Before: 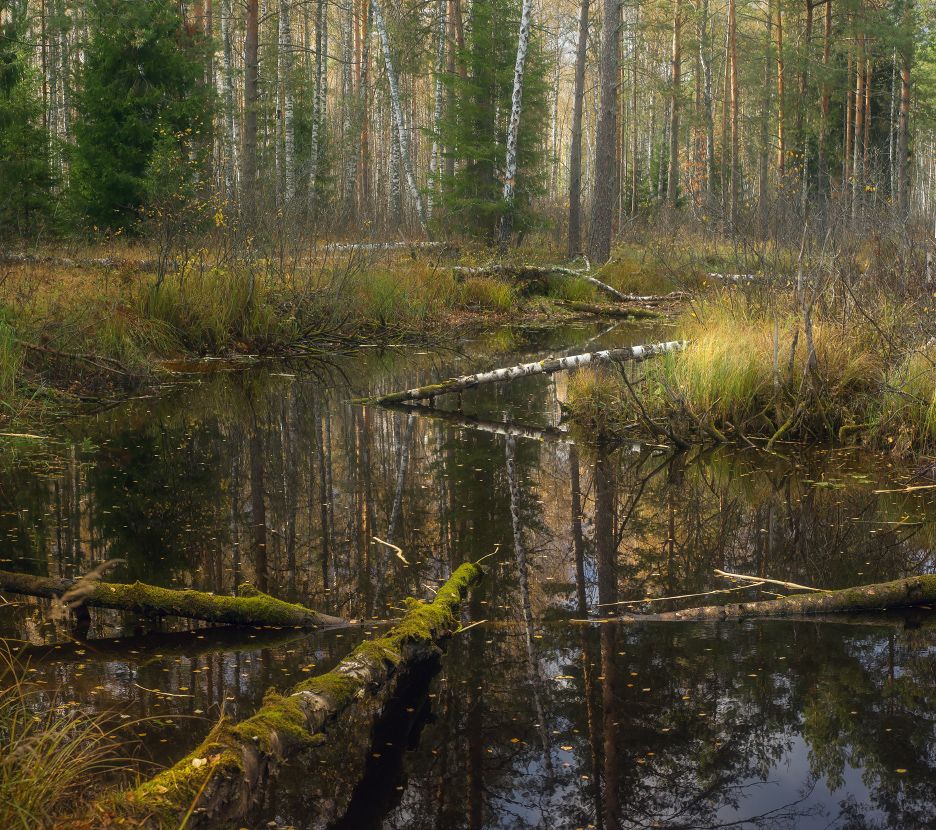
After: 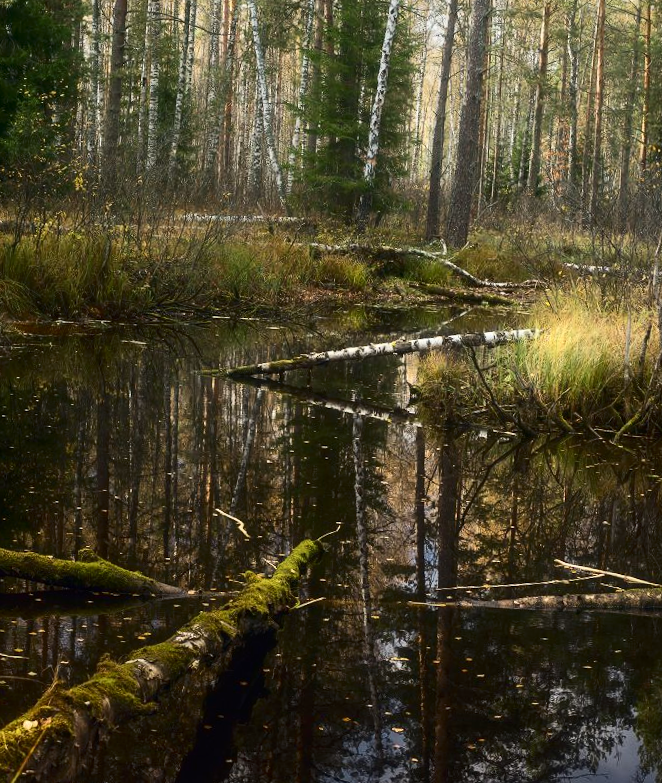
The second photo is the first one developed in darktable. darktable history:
contrast brightness saturation: contrast 0.28
crop and rotate: angle -3.04°, left 14.239%, top 0.032%, right 10.892%, bottom 0.015%
